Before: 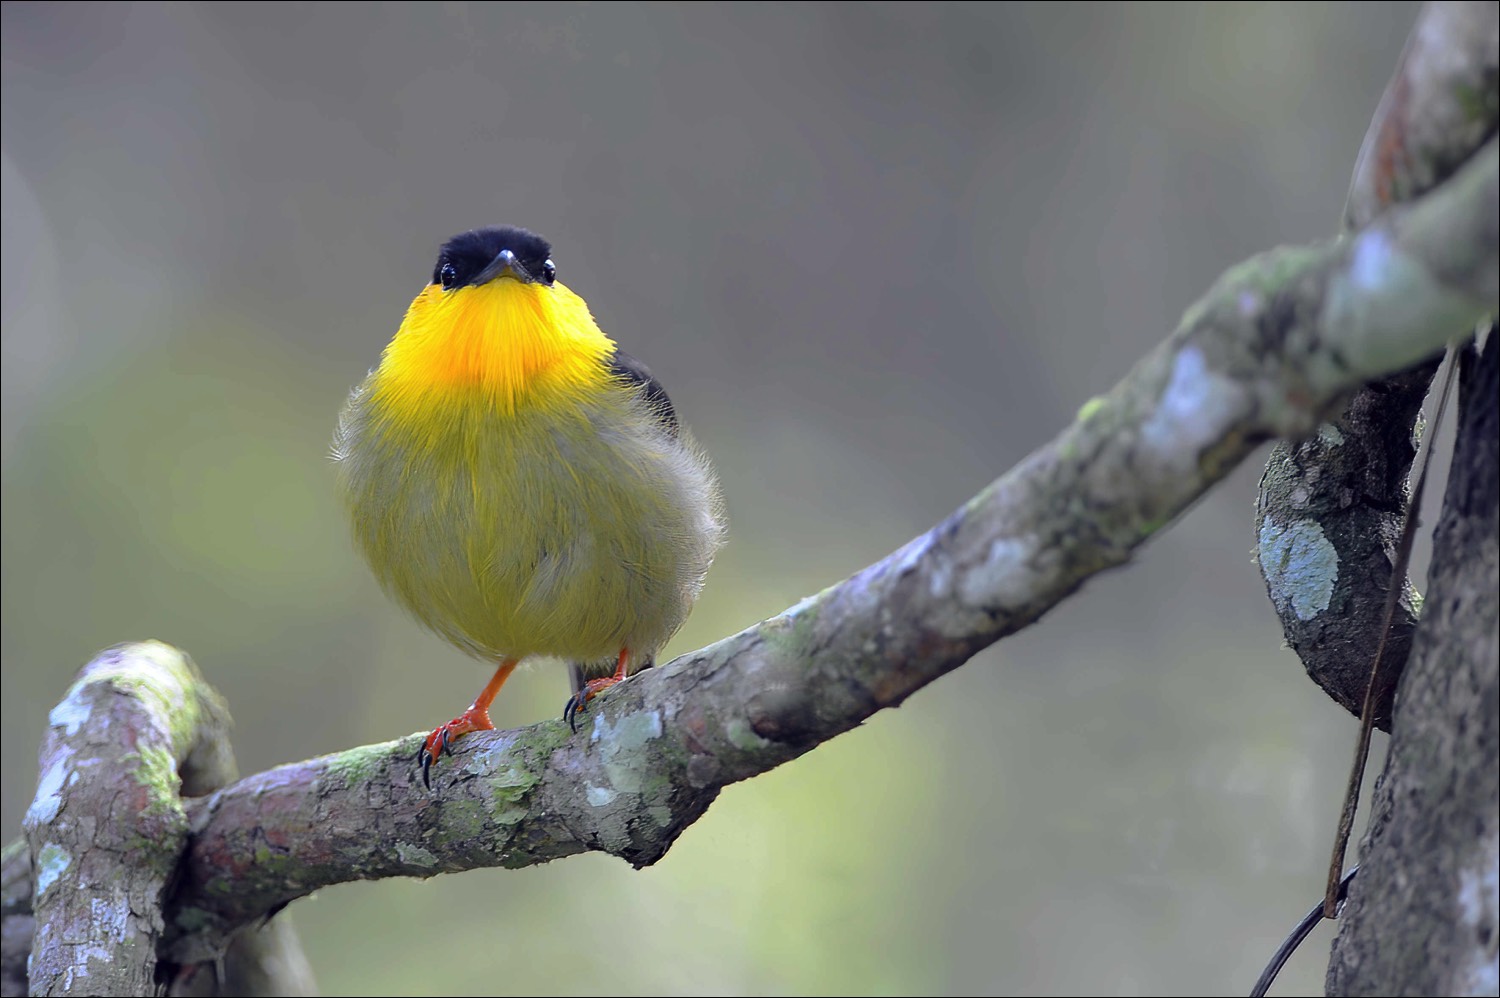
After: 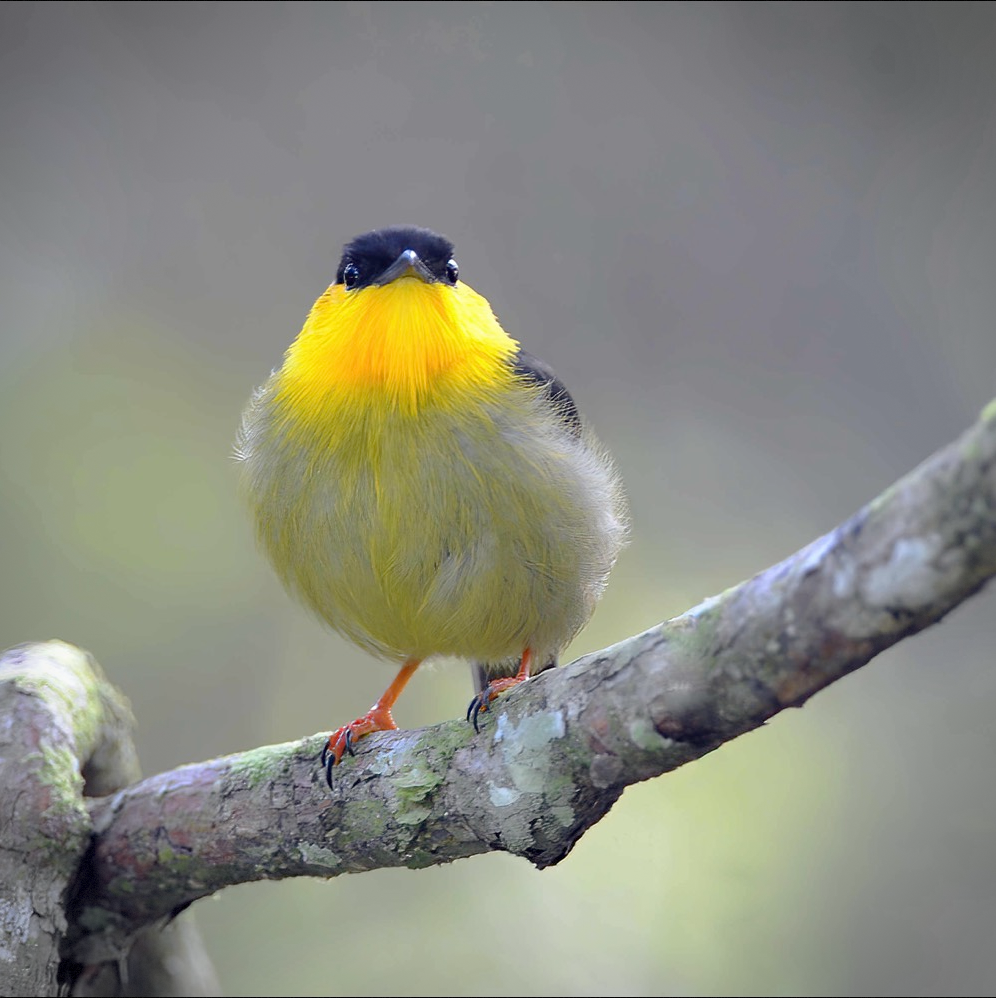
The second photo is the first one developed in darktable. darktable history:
crop and rotate: left 6.562%, right 26.981%
vignetting: fall-off radius 62.99%, dithering 8-bit output
